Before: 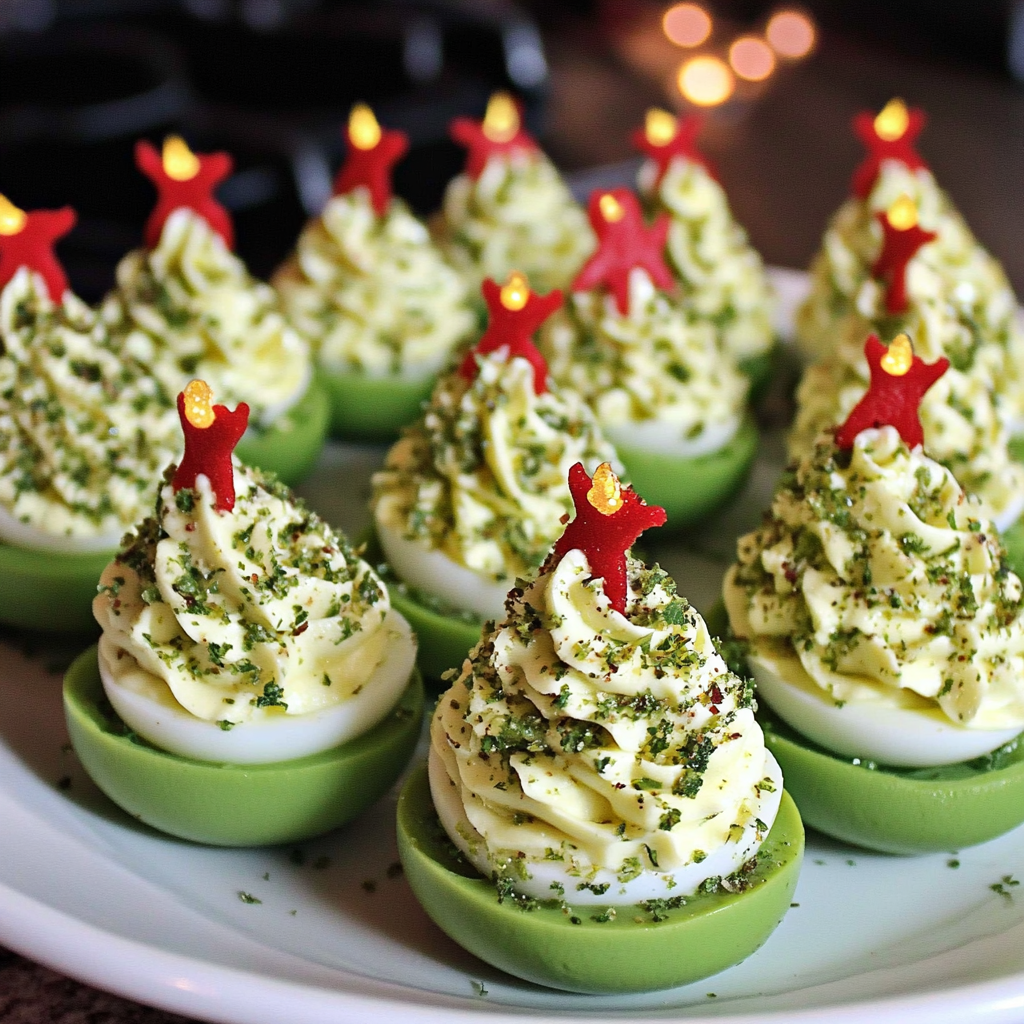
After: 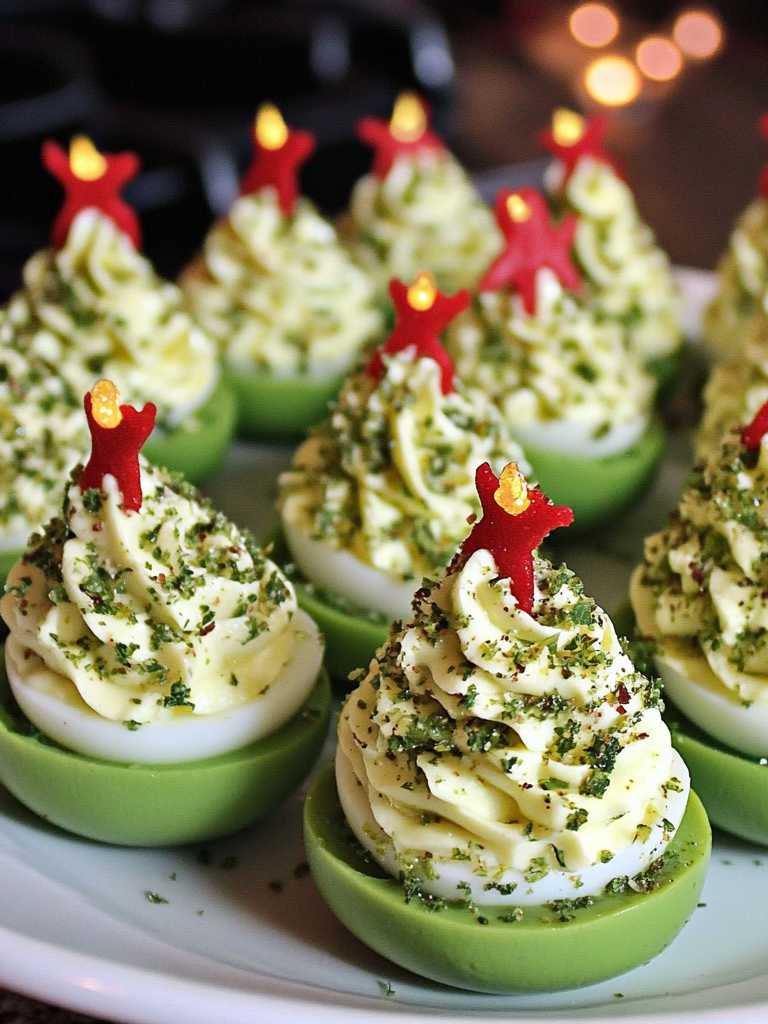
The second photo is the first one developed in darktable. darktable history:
crop: left 9.156%, right 15.757%
